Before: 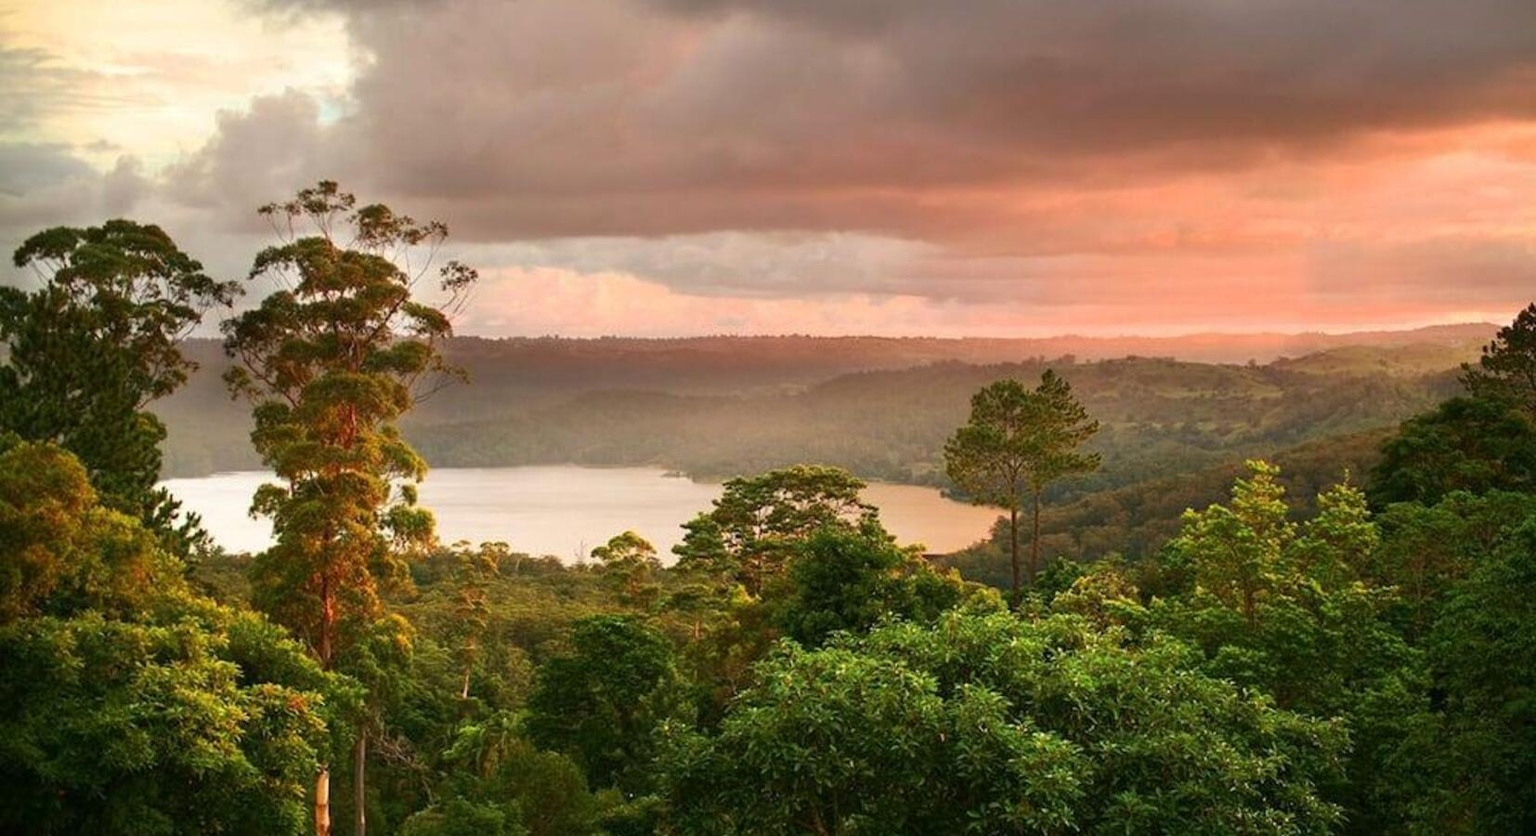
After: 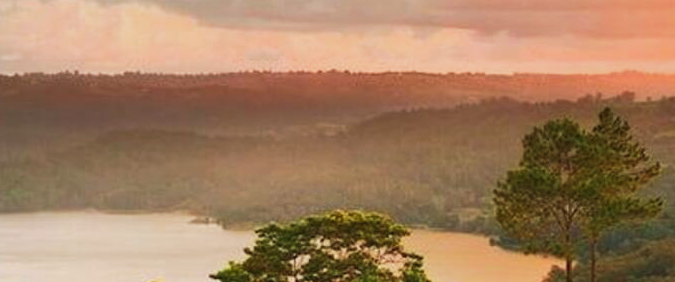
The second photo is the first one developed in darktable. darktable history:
tone curve: curves: ch0 [(0.016, 0.011) (0.204, 0.146) (0.515, 0.476) (0.78, 0.795) (1, 0.981)], preserve colors none
shadows and highlights: shadows color adjustment 99.17%, highlights color adjustment 0.783%
crop: left 31.636%, top 32.287%, right 27.548%, bottom 36.357%
